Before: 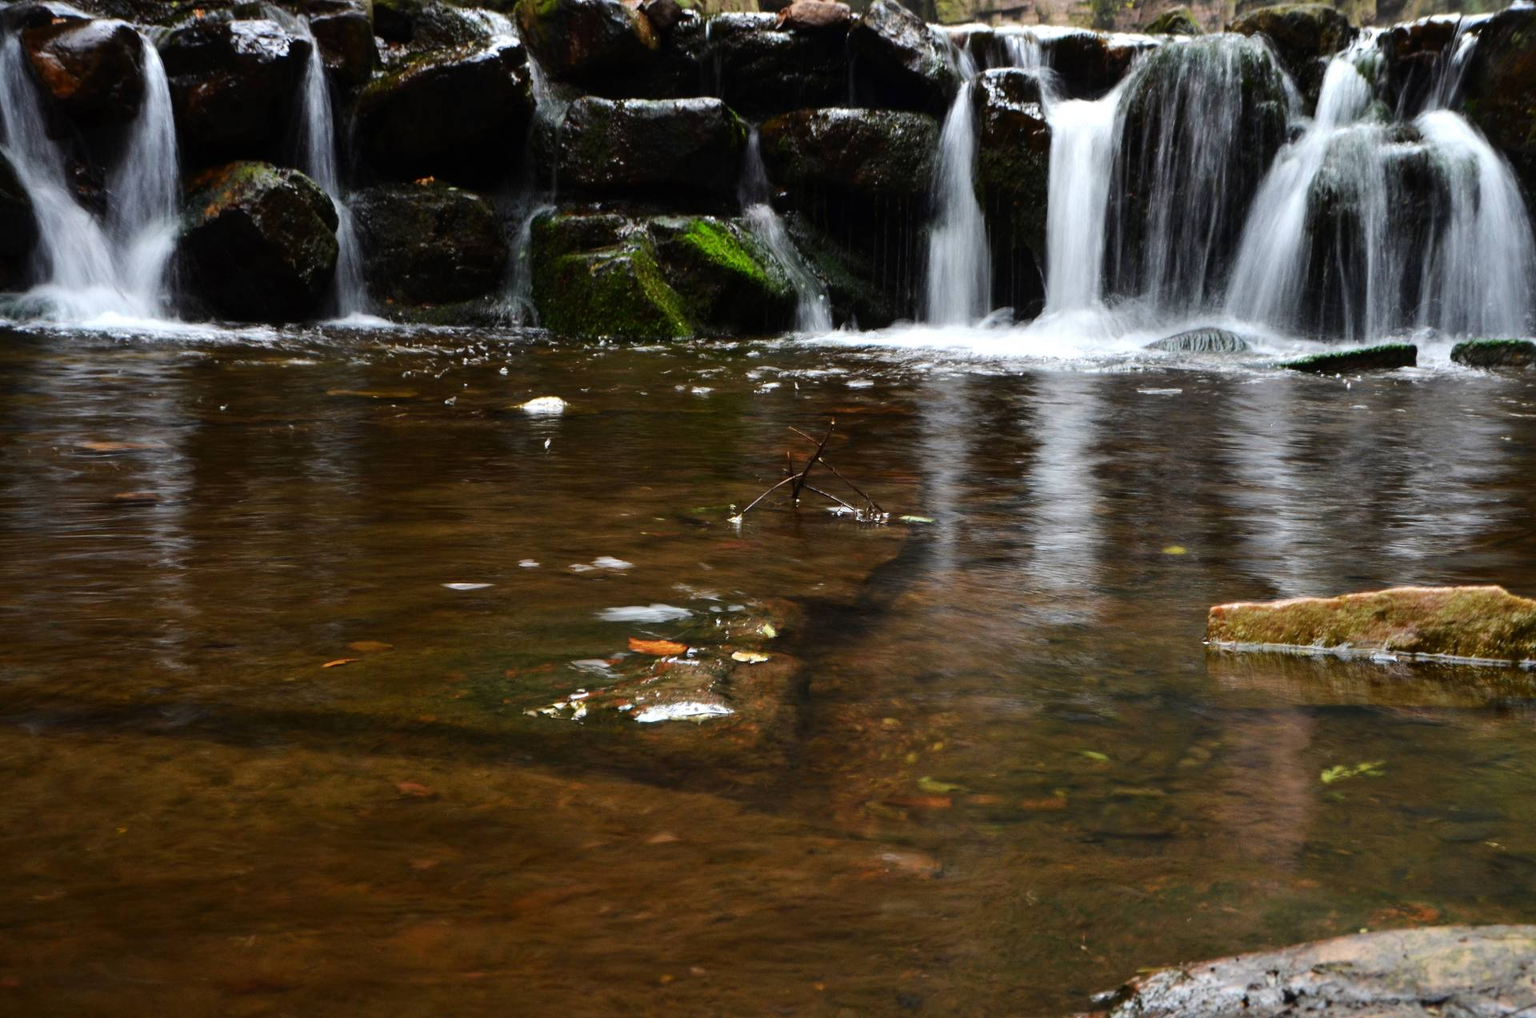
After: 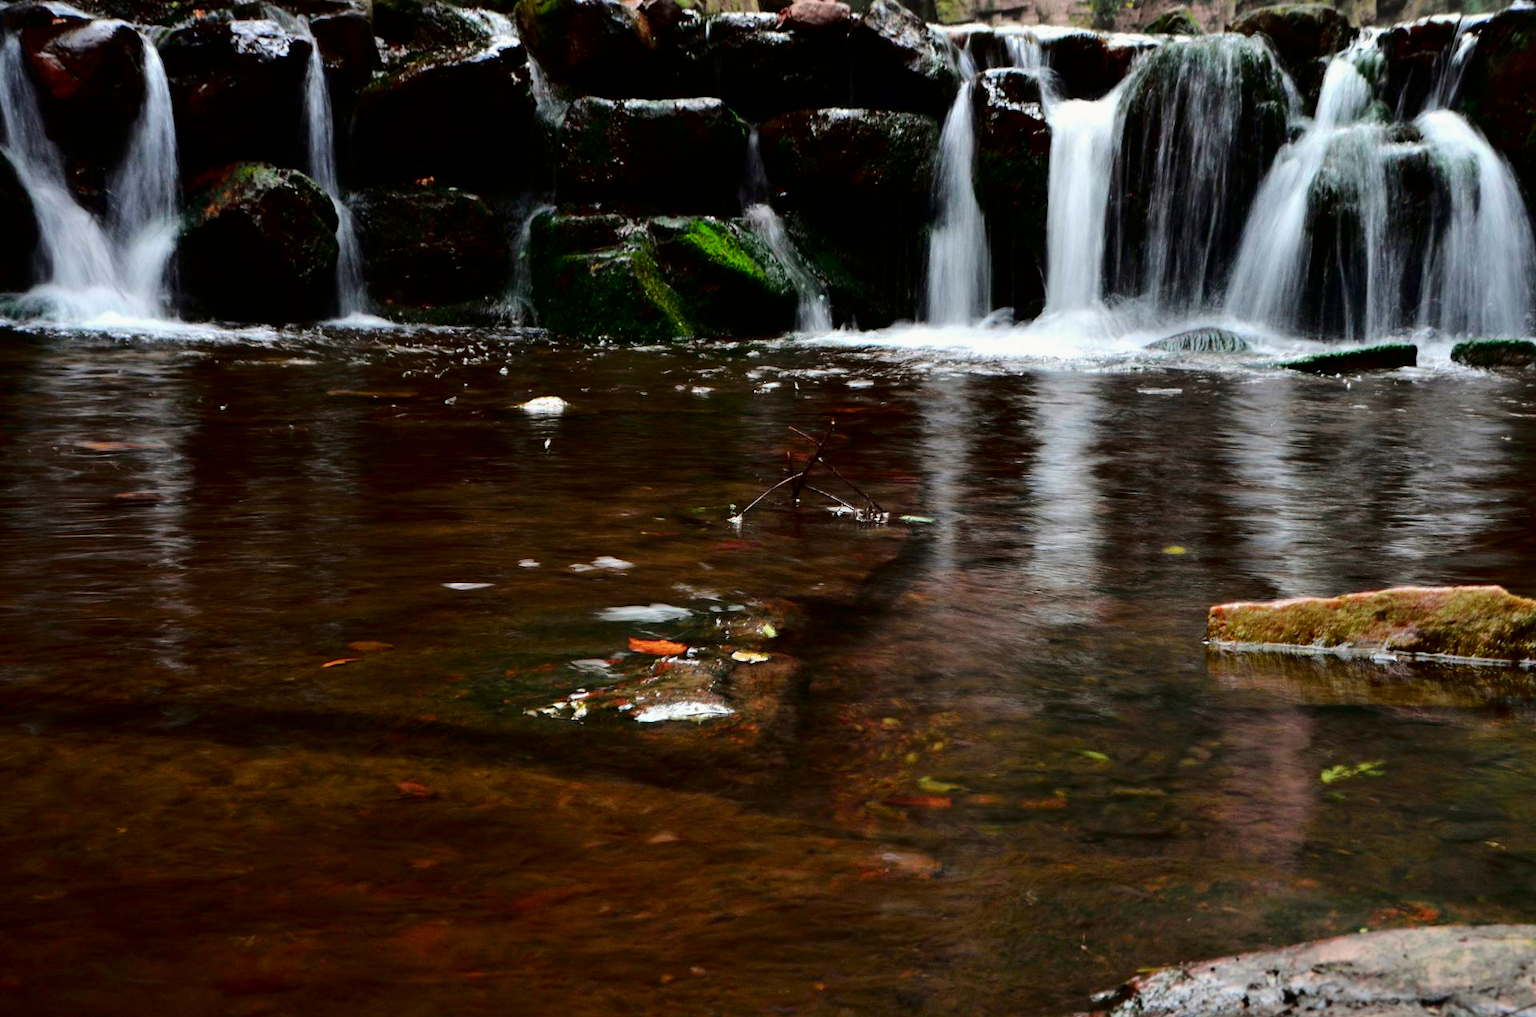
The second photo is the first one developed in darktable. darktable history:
tone curve: curves: ch0 [(0, 0) (0.068, 0.012) (0.183, 0.089) (0.341, 0.283) (0.547, 0.532) (0.828, 0.815) (1, 0.983)]; ch1 [(0, 0) (0.23, 0.166) (0.34, 0.308) (0.371, 0.337) (0.429, 0.411) (0.477, 0.462) (0.499, 0.498) (0.529, 0.537) (0.559, 0.582) (0.743, 0.798) (1, 1)]; ch2 [(0, 0) (0.431, 0.414) (0.498, 0.503) (0.524, 0.528) (0.568, 0.546) (0.6, 0.597) (0.634, 0.645) (0.728, 0.742) (1, 1)], color space Lab, independent channels, preserve colors none
